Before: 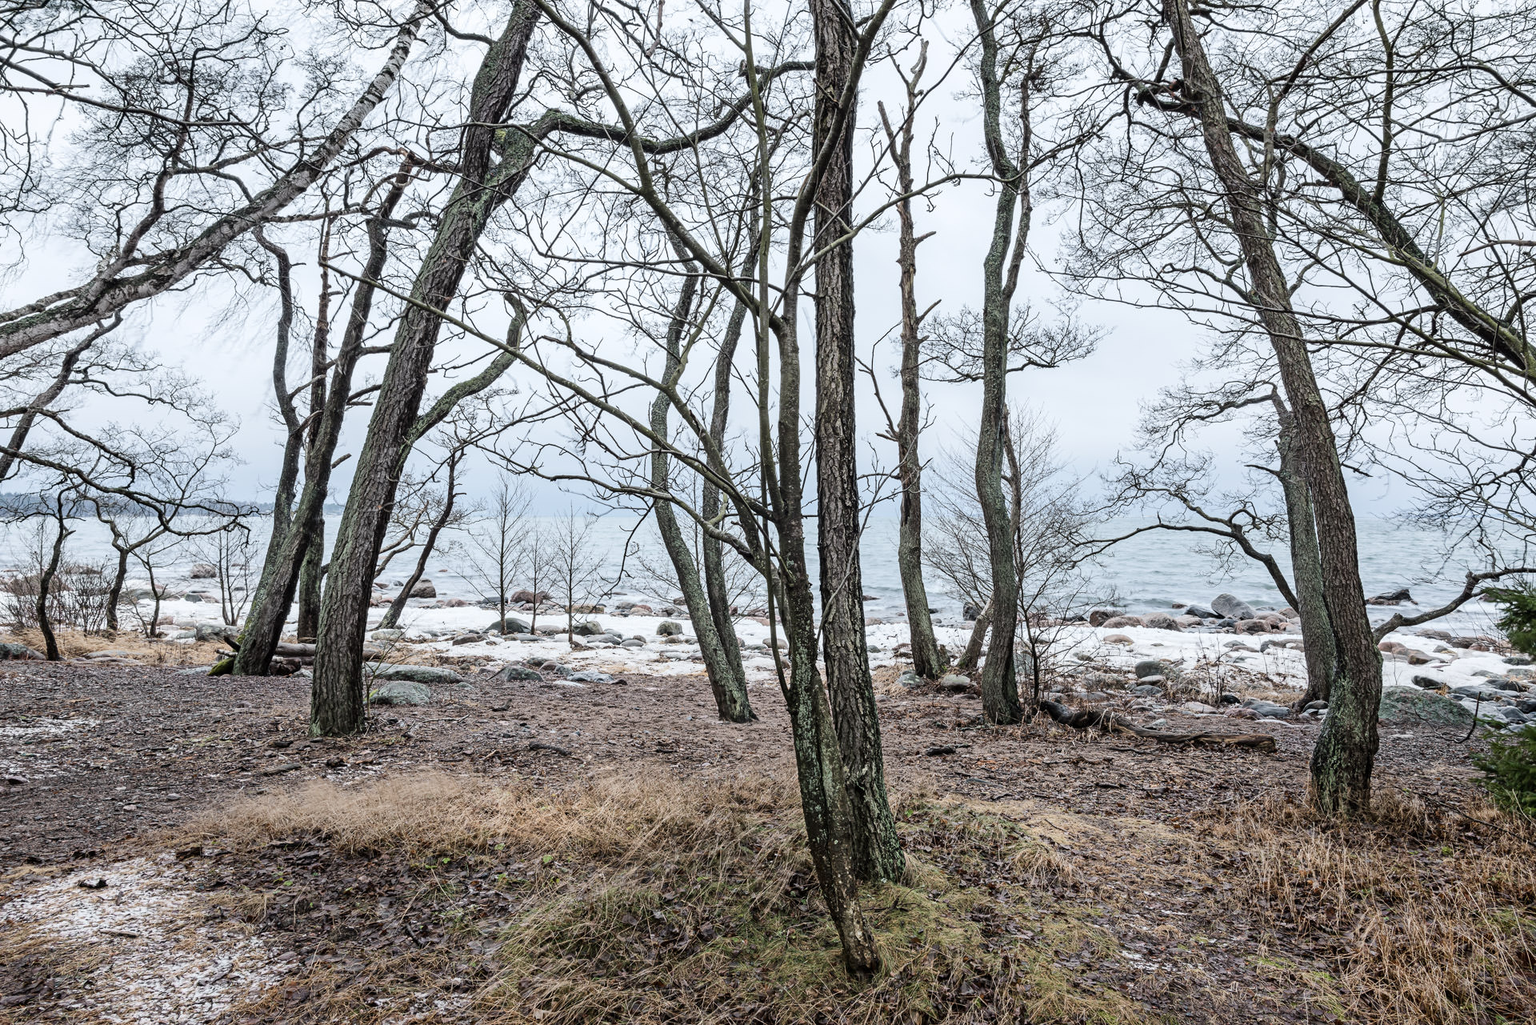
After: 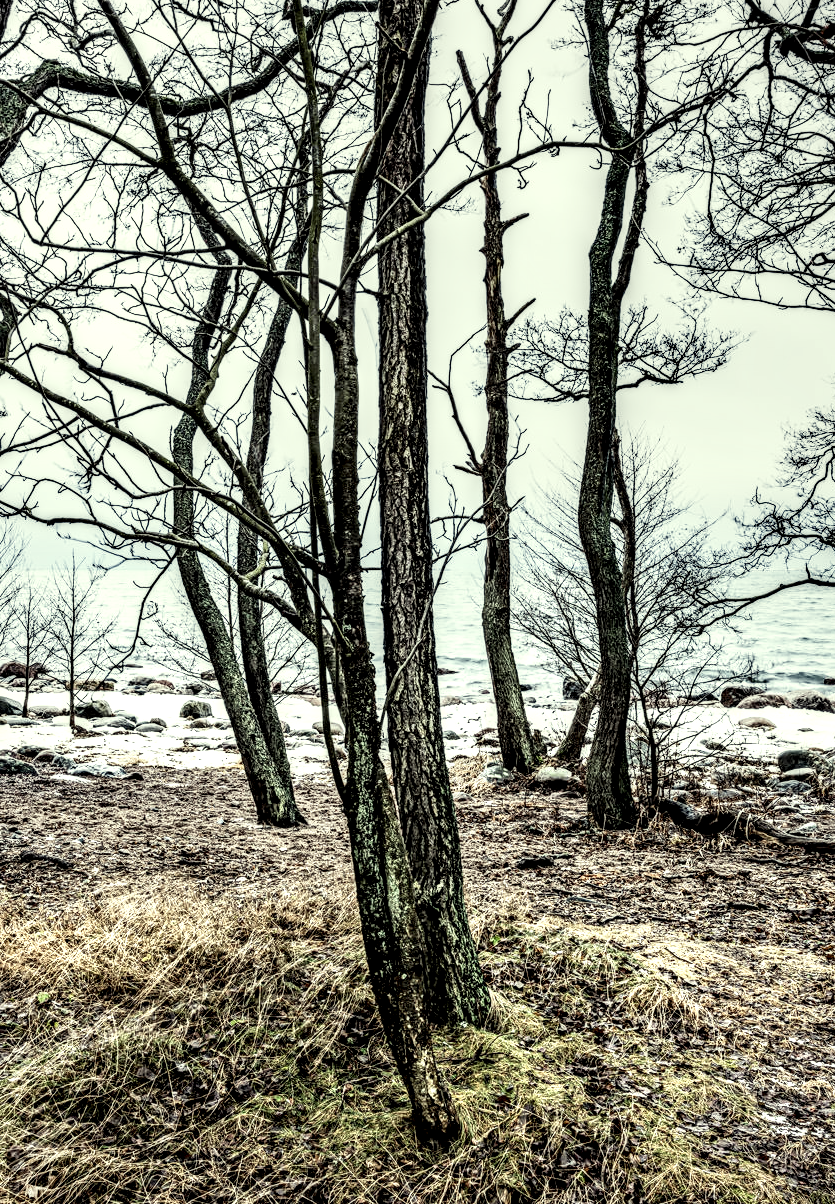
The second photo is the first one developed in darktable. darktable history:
local contrast: shadows 164%, detail 227%
crop: left 33.429%, top 5.974%, right 23.071%
color correction: highlights a* -5.72, highlights b* 10.74
vignetting: fall-off radius 93.86%, brightness -0.184, saturation -0.308
shadows and highlights: soften with gaussian
color calibration: illuminant same as pipeline (D50), adaptation XYZ, x 0.346, y 0.359, temperature 5019.2 K
base curve: curves: ch0 [(0, 0) (0.088, 0.125) (0.176, 0.251) (0.354, 0.501) (0.613, 0.749) (1, 0.877)], preserve colors none
